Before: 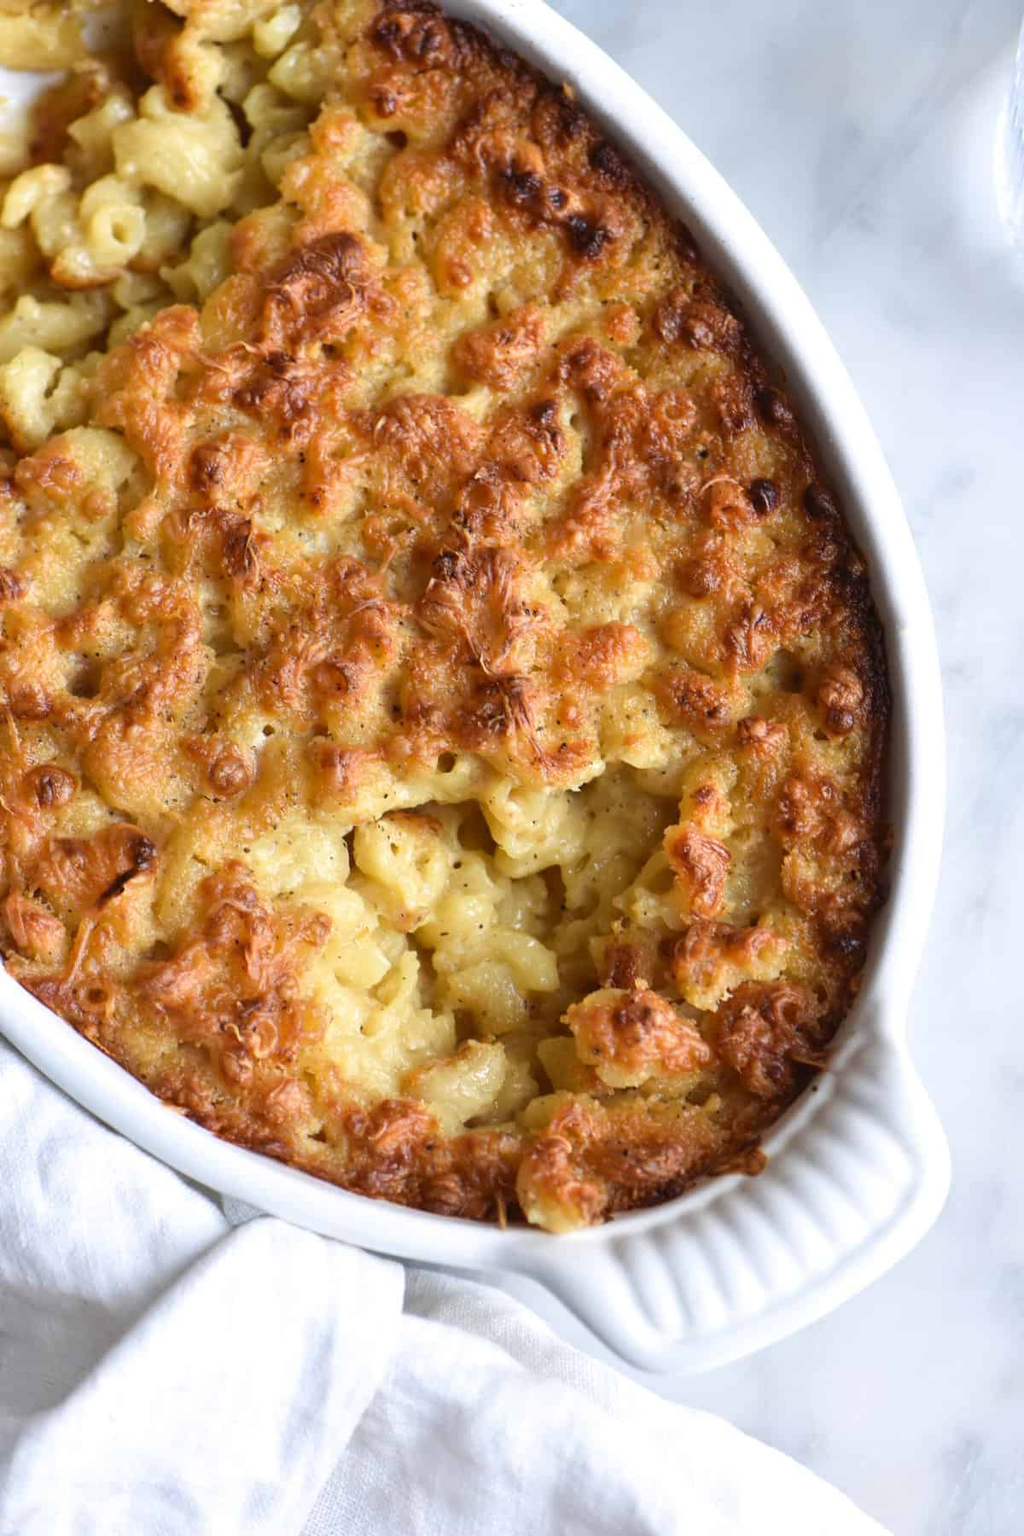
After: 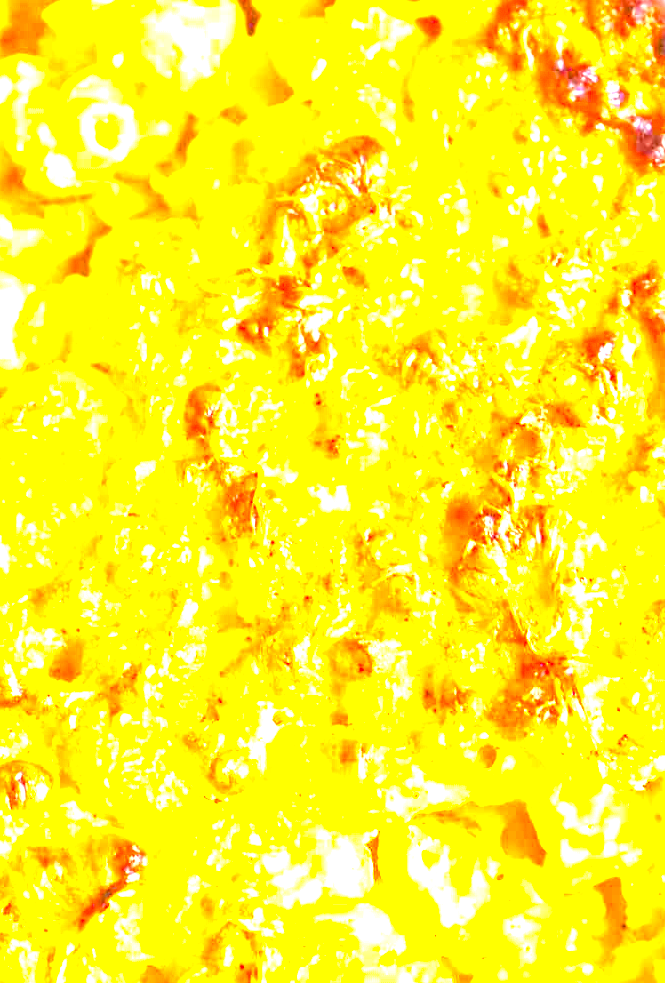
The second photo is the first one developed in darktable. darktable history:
local contrast: mode bilateral grid, contrast 99, coarseness 99, detail 108%, midtone range 0.2
contrast brightness saturation: brightness 0.094, saturation 0.192
crop and rotate: left 3.043%, top 7.639%, right 41.476%, bottom 37.733%
exposure: black level correction 0, exposure 3.933 EV, compensate highlight preservation false
color balance rgb: perceptual saturation grading › global saturation 31.168%, global vibrance 20%
